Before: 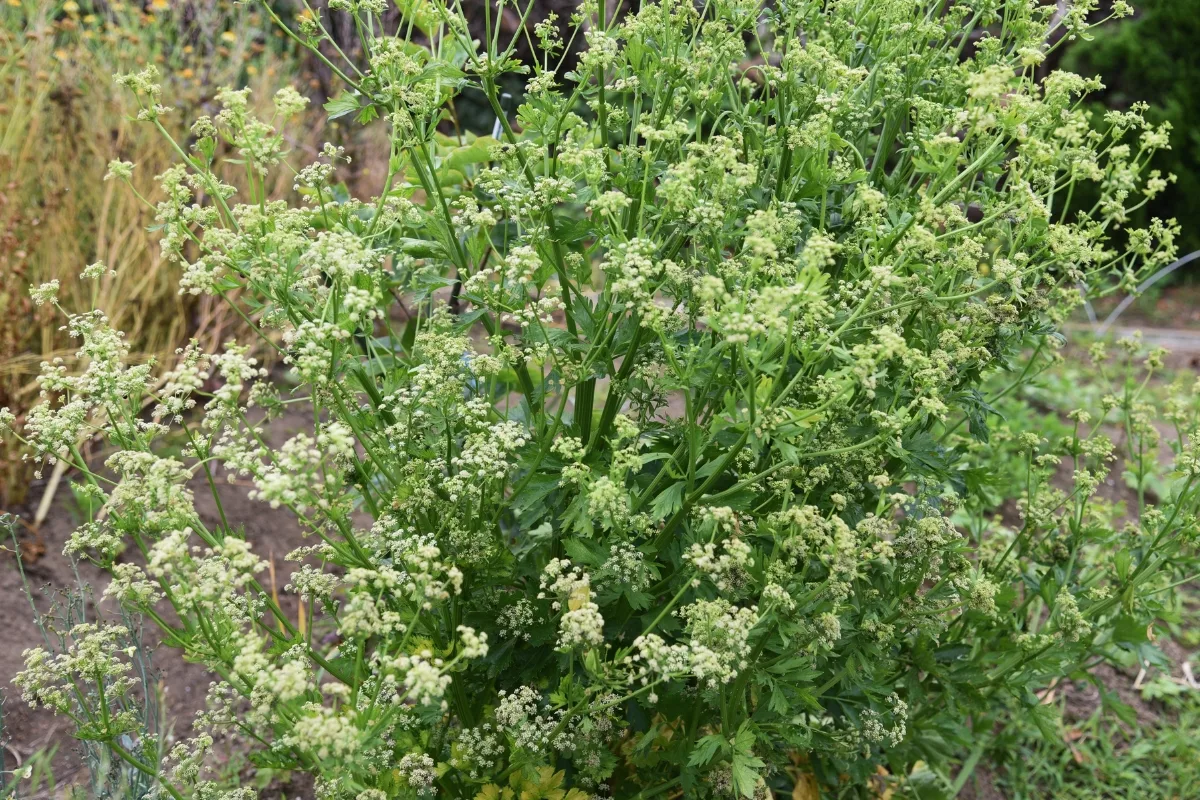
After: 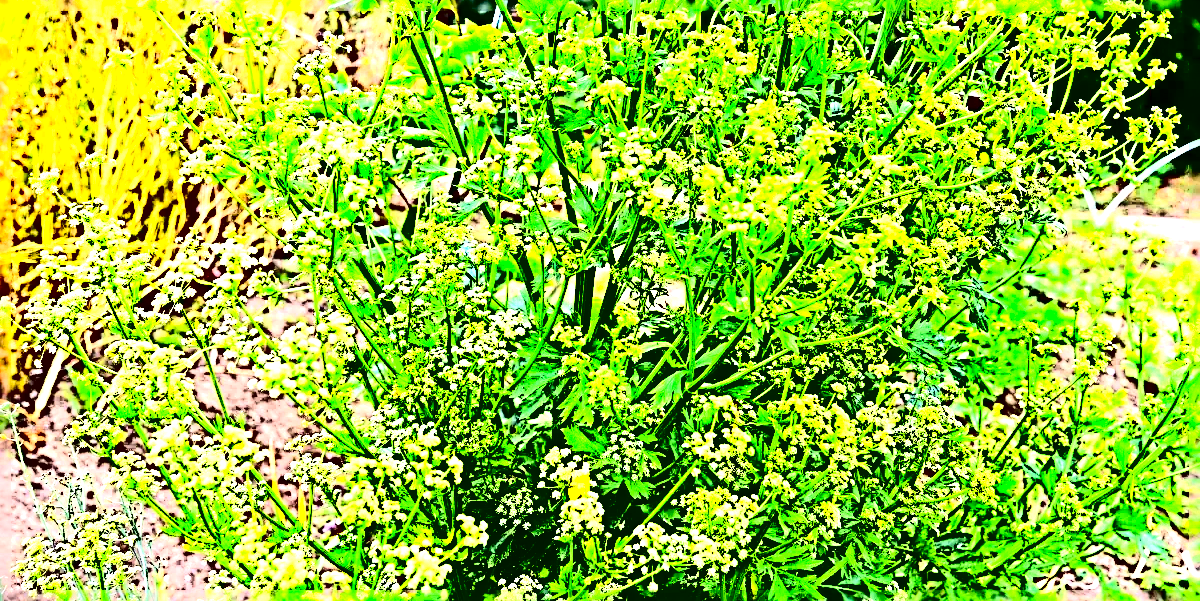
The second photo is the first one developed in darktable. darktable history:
sharpen: radius 4.054, amount 1.993
vignetting: fall-off start 97.14%, brightness -0.307, saturation -0.053, width/height ratio 1.186
crop: top 13.882%, bottom 10.928%
contrast brightness saturation: contrast 0.779, brightness -1, saturation 0.992
exposure: black level correction 0, exposure 2.301 EV, compensate highlight preservation false
